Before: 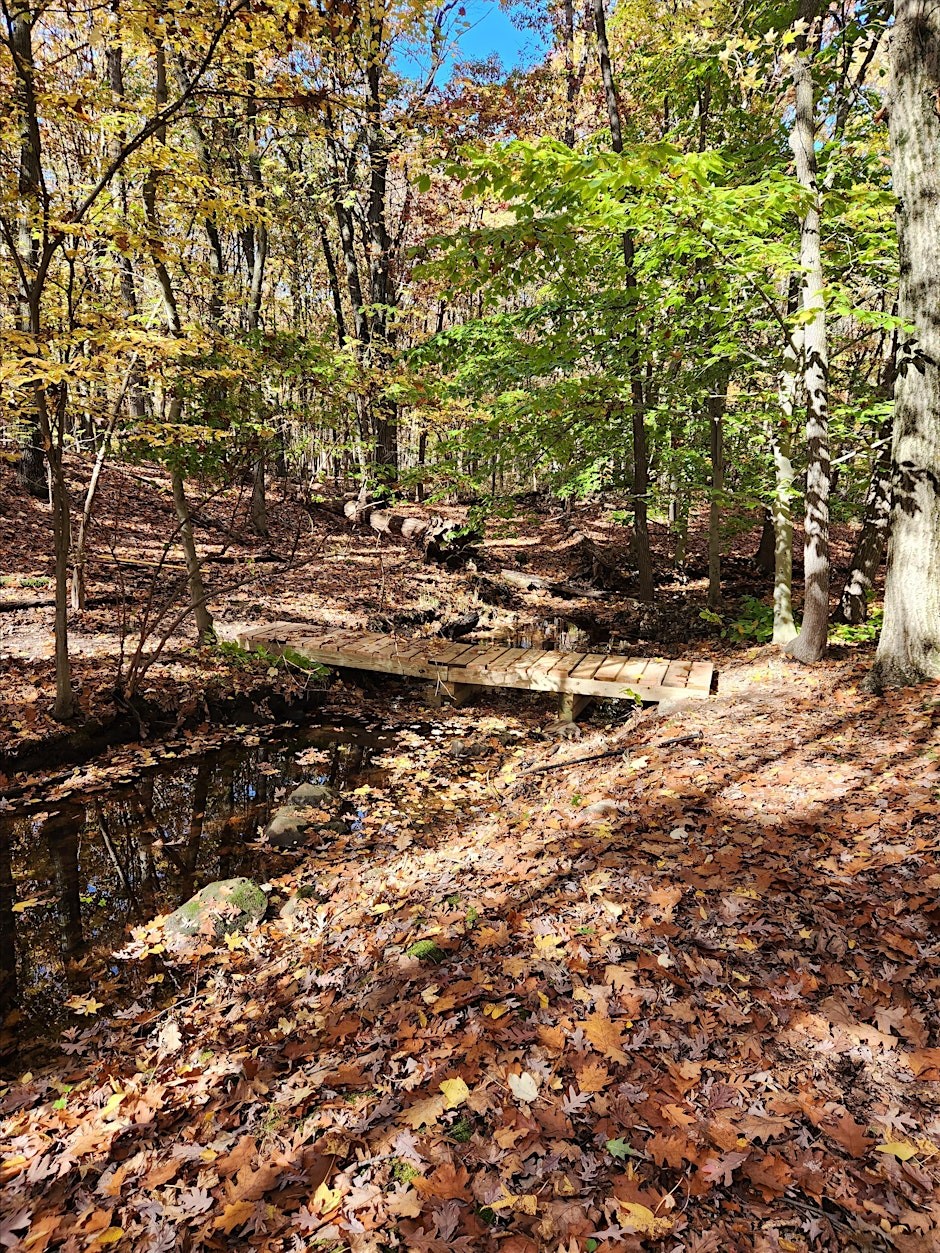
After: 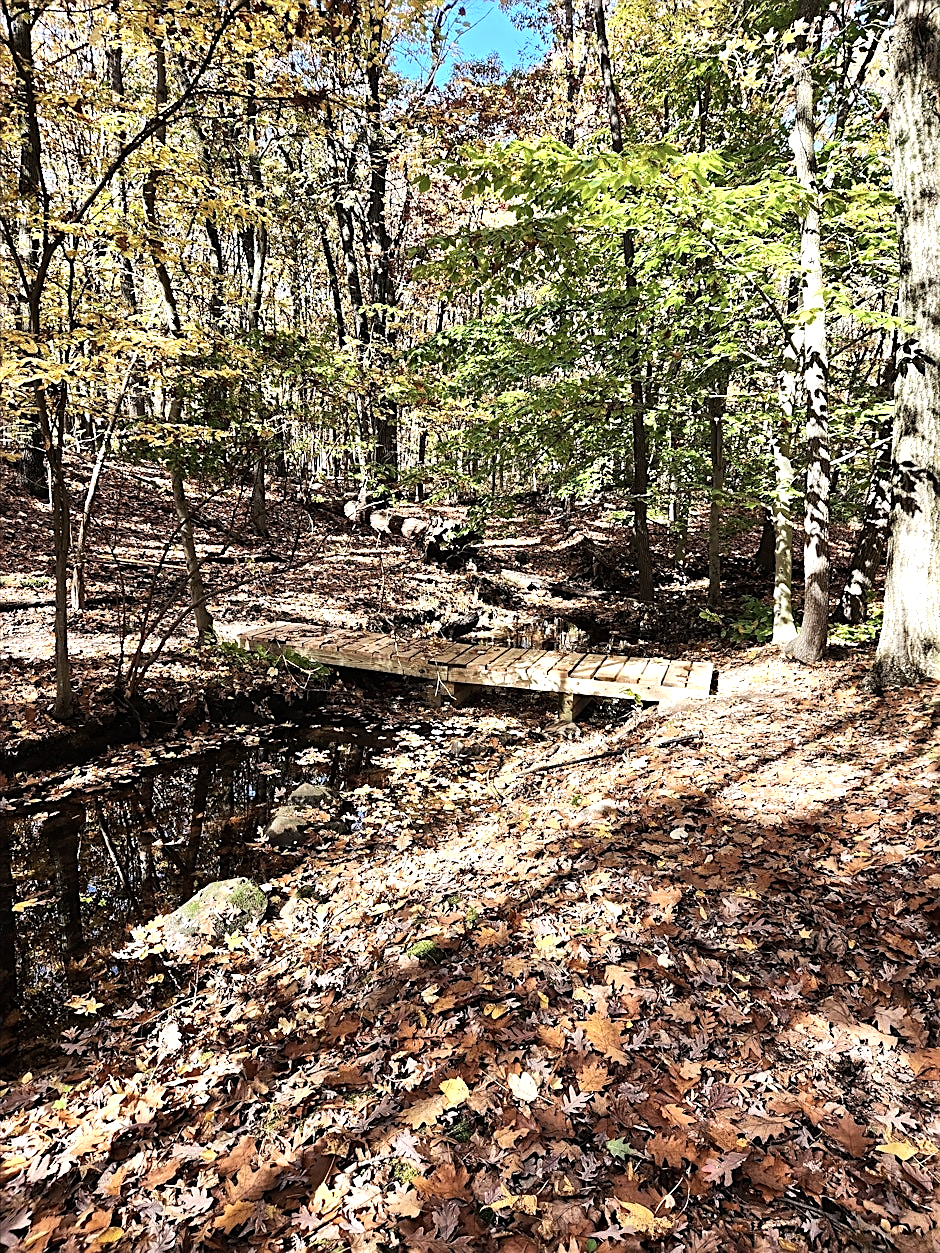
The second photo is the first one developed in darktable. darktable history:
sharpen: on, module defaults
color correction: saturation 0.8
tone equalizer: -8 EV -0.75 EV, -7 EV -0.7 EV, -6 EV -0.6 EV, -5 EV -0.4 EV, -3 EV 0.4 EV, -2 EV 0.6 EV, -1 EV 0.7 EV, +0 EV 0.75 EV, edges refinement/feathering 500, mask exposure compensation -1.57 EV, preserve details no
